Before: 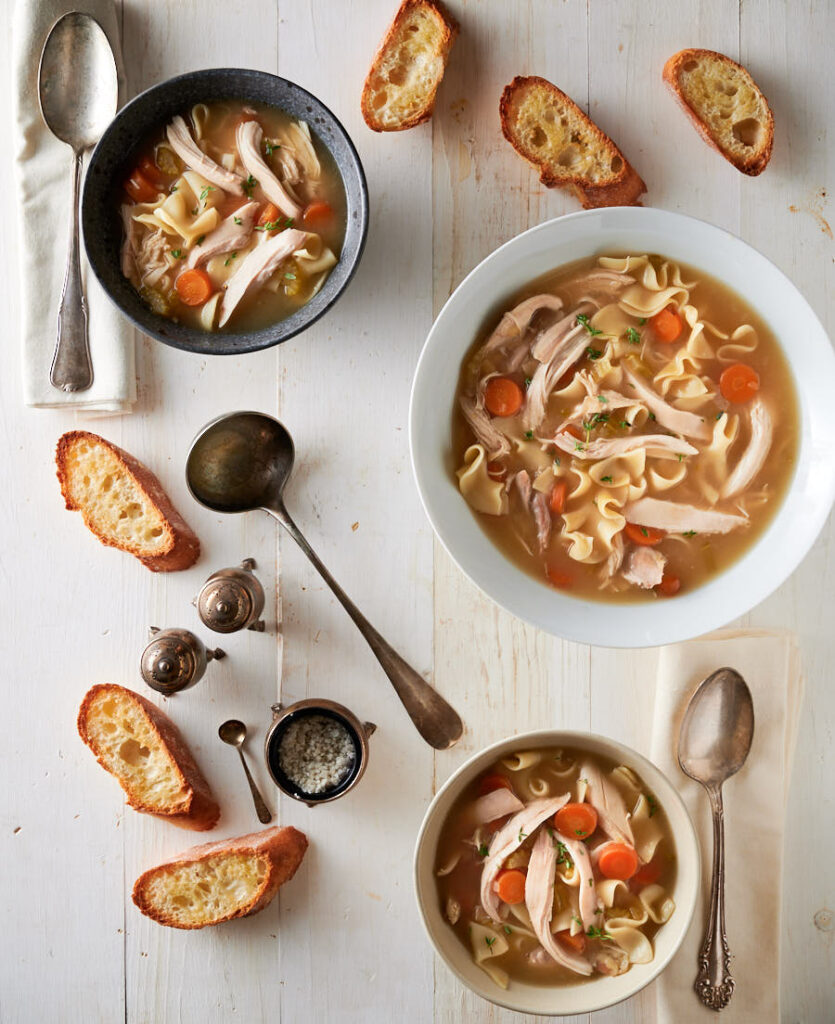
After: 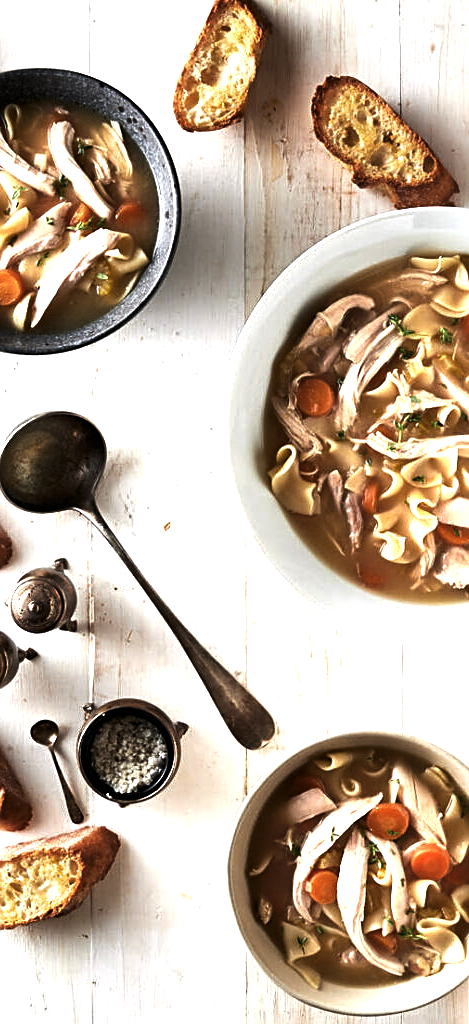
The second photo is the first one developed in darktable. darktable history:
exposure: black level correction 0, exposure 1 EV, compensate exposure bias true, compensate highlight preservation false
crop and rotate: left 22.516%, right 21.234%
sharpen: on, module defaults
levels: levels [0, 0.618, 1]
